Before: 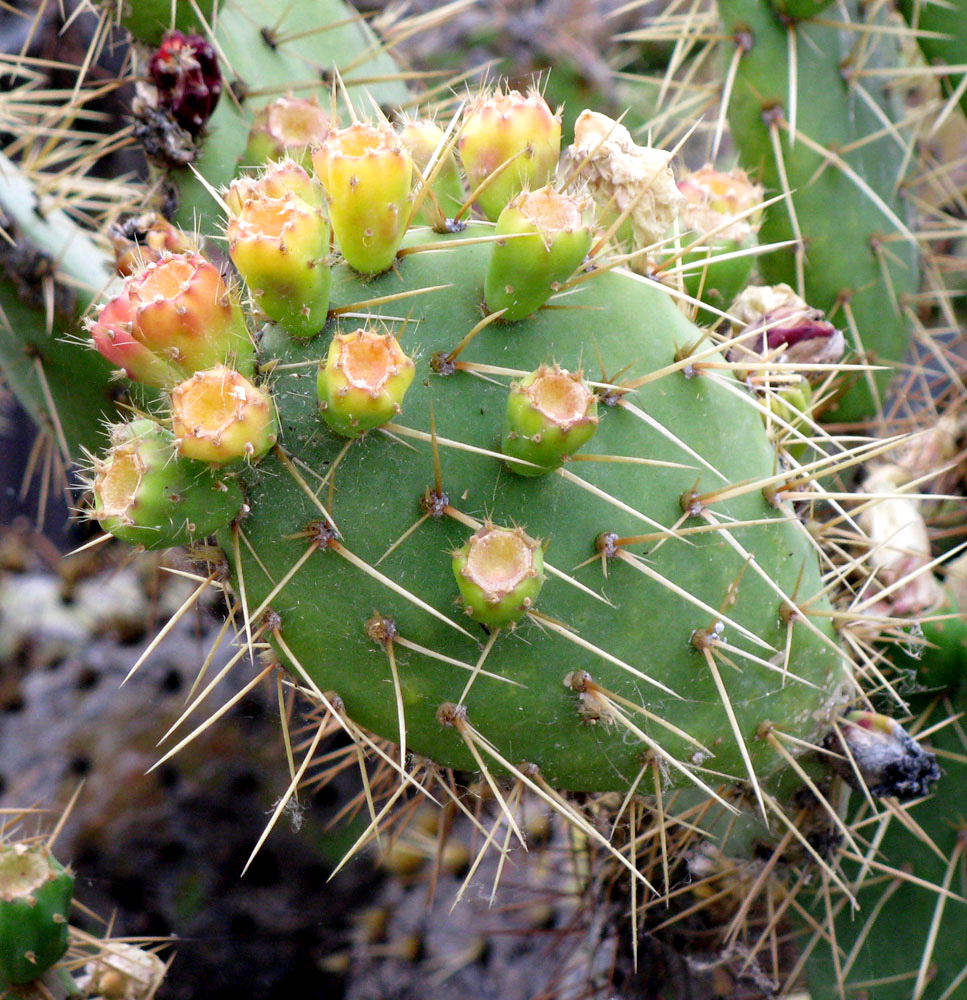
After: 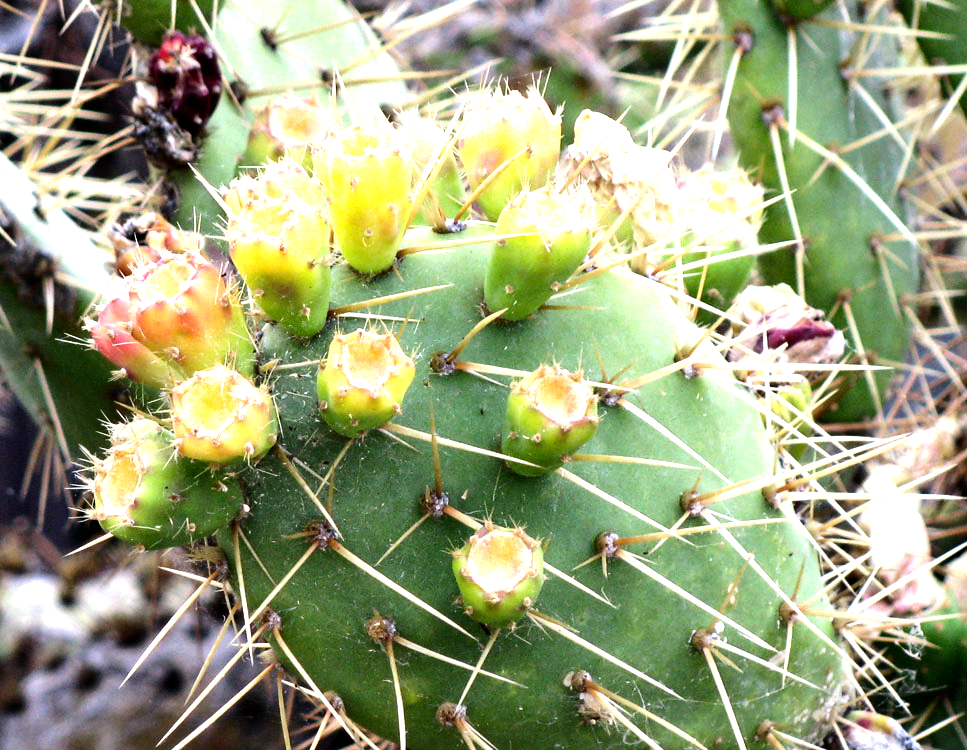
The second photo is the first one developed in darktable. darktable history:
tone equalizer: -8 EV -1.08 EV, -7 EV -1.01 EV, -6 EV -0.867 EV, -5 EV -0.578 EV, -3 EV 0.578 EV, -2 EV 0.867 EV, -1 EV 1.01 EV, +0 EV 1.08 EV, edges refinement/feathering 500, mask exposure compensation -1.57 EV, preserve details no
crop: bottom 24.988%
